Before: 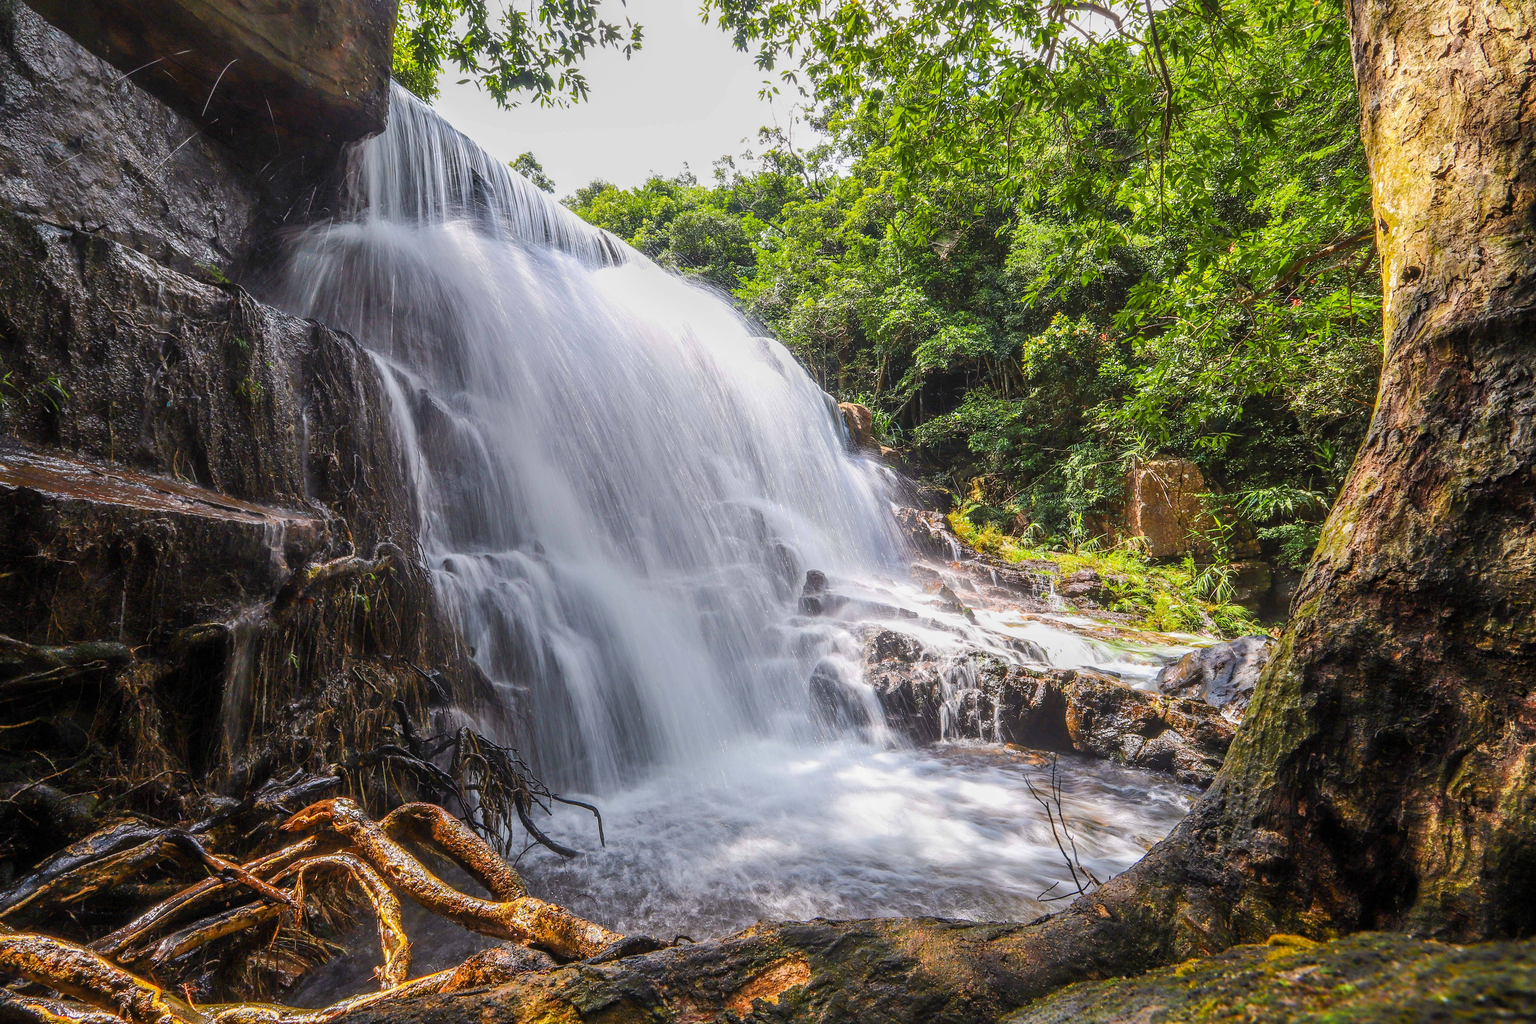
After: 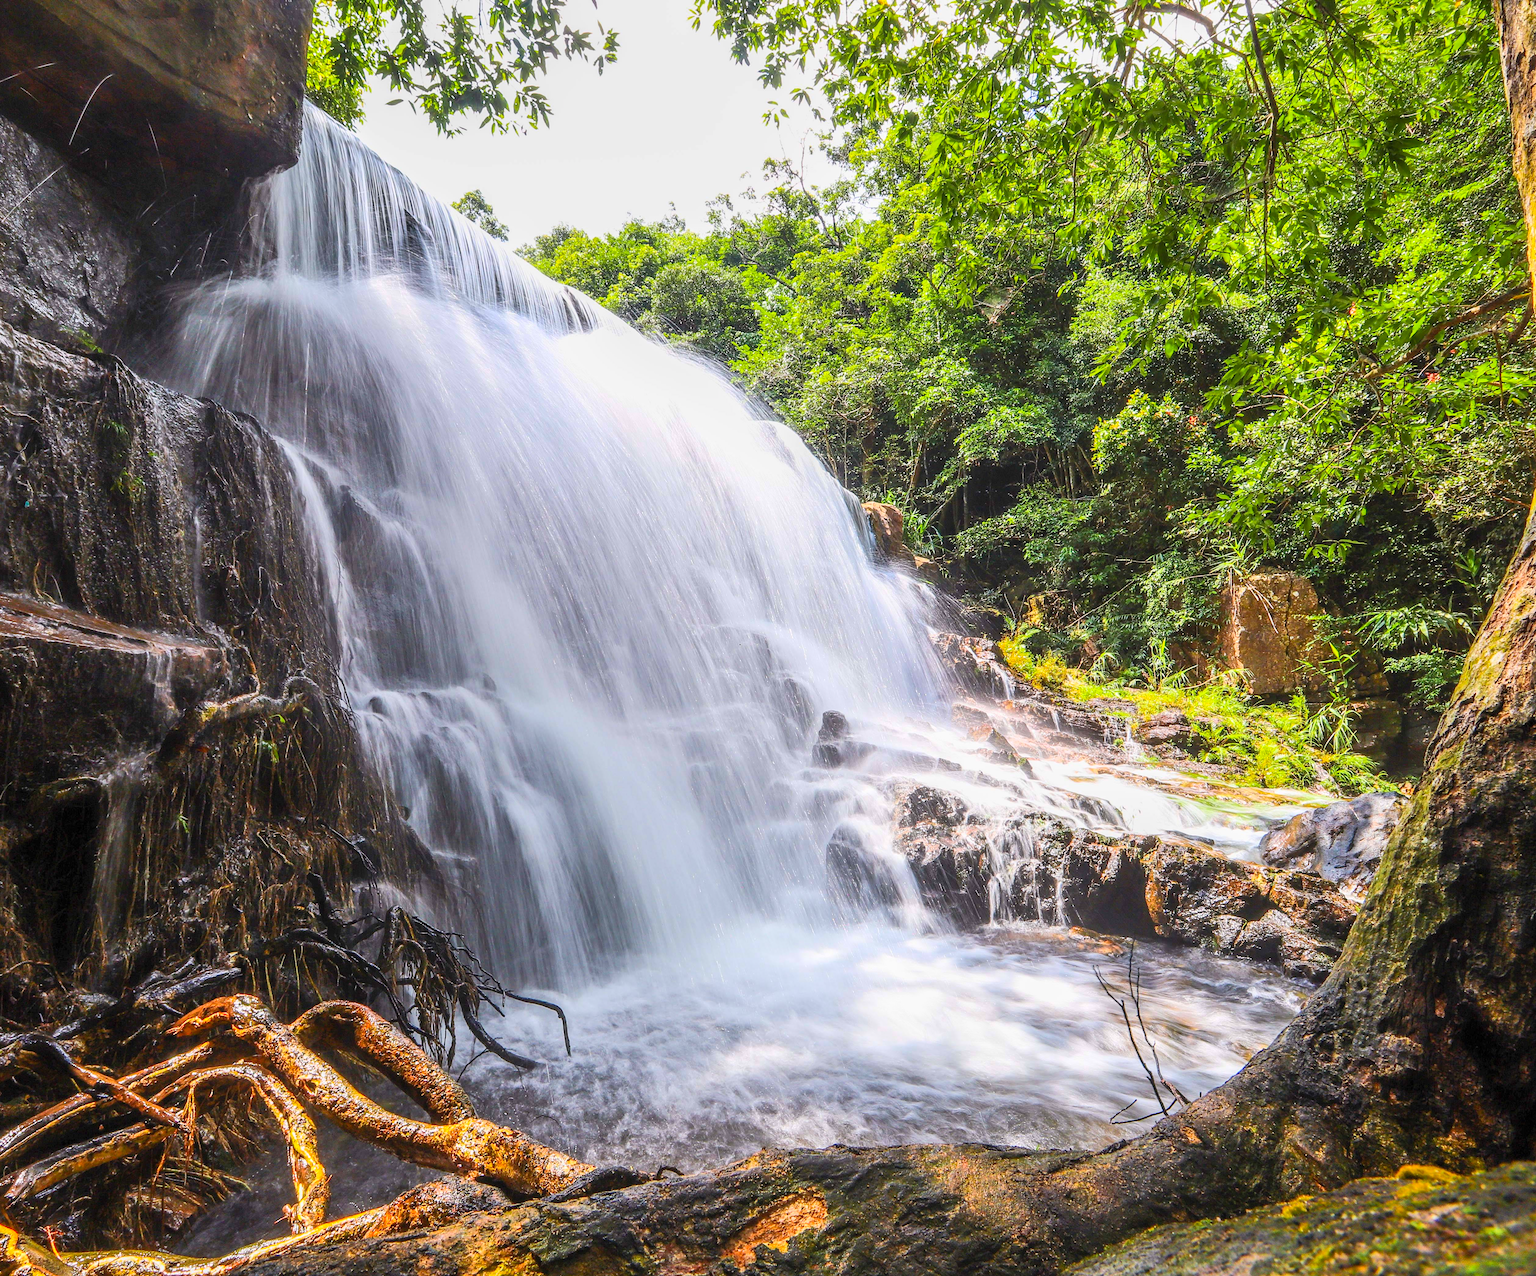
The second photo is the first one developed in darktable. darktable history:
crop and rotate: left 9.581%, right 10.182%
contrast brightness saturation: contrast 0.2, brightness 0.169, saturation 0.229
